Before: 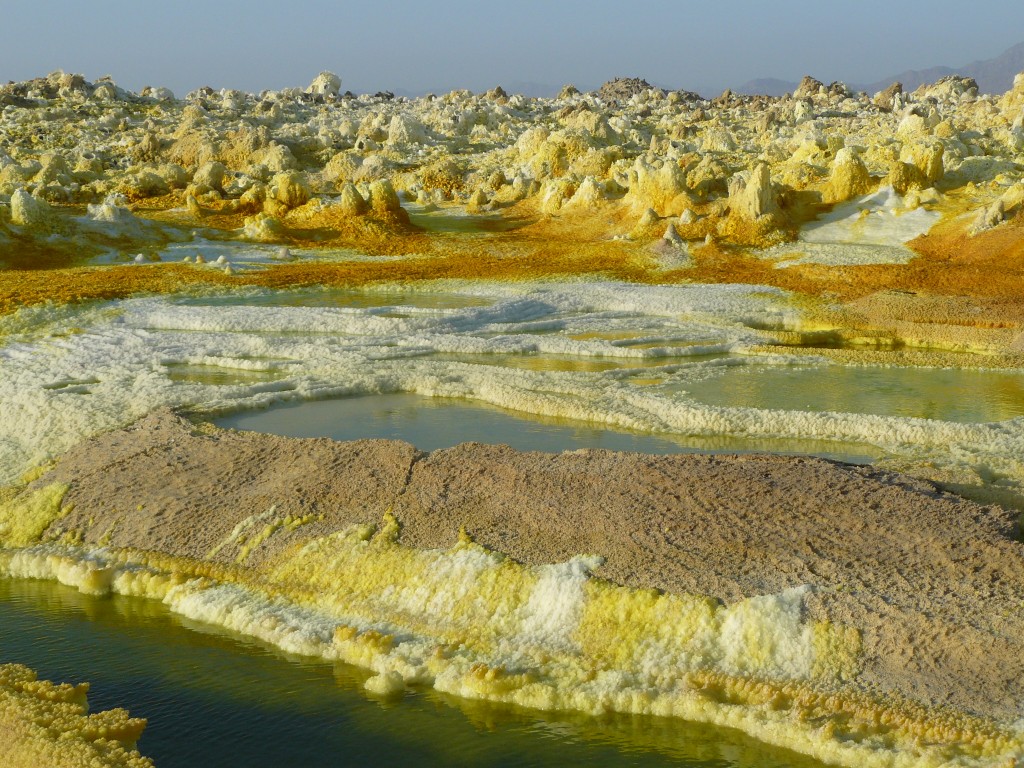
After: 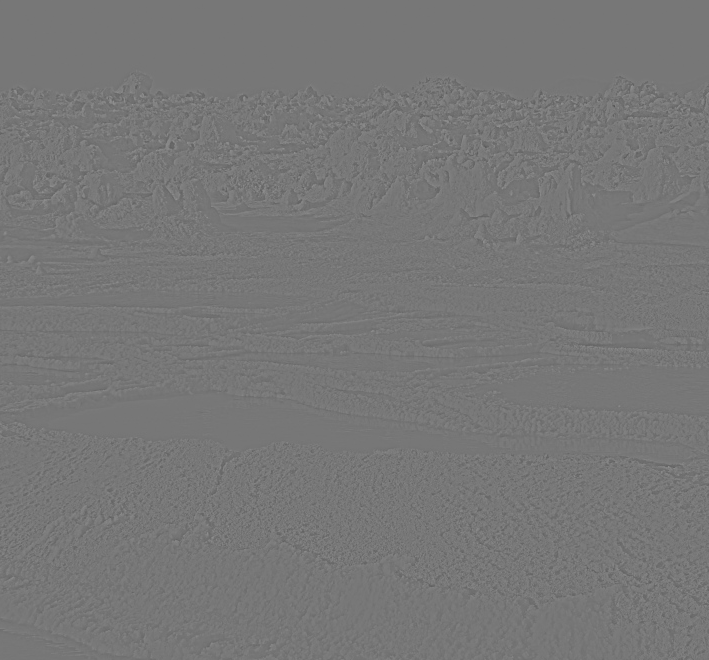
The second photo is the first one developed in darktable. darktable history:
crop: left 18.479%, right 12.2%, bottom 13.971%
highpass: sharpness 6%, contrast boost 7.63%
